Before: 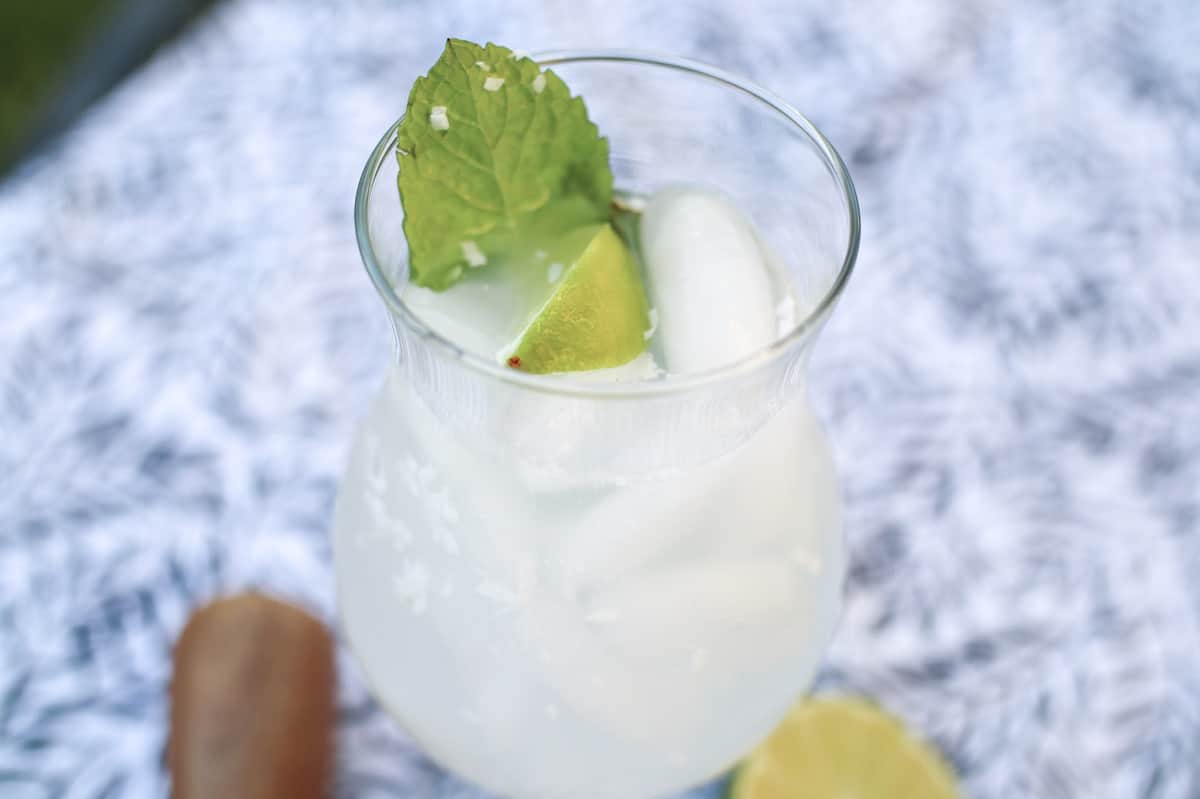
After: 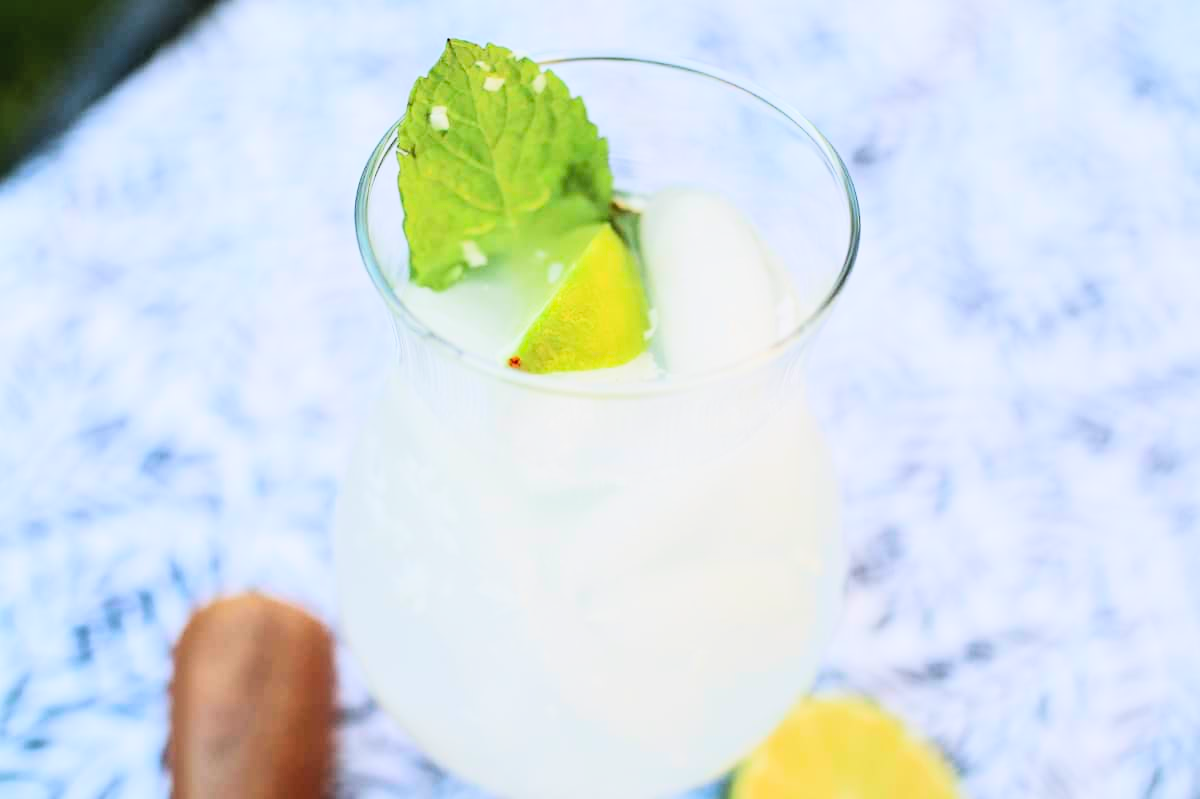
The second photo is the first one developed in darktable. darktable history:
contrast brightness saturation: contrast 0.24, brightness 0.26, saturation 0.39
filmic rgb: black relative exposure -5 EV, hardness 2.88, contrast 1.4
